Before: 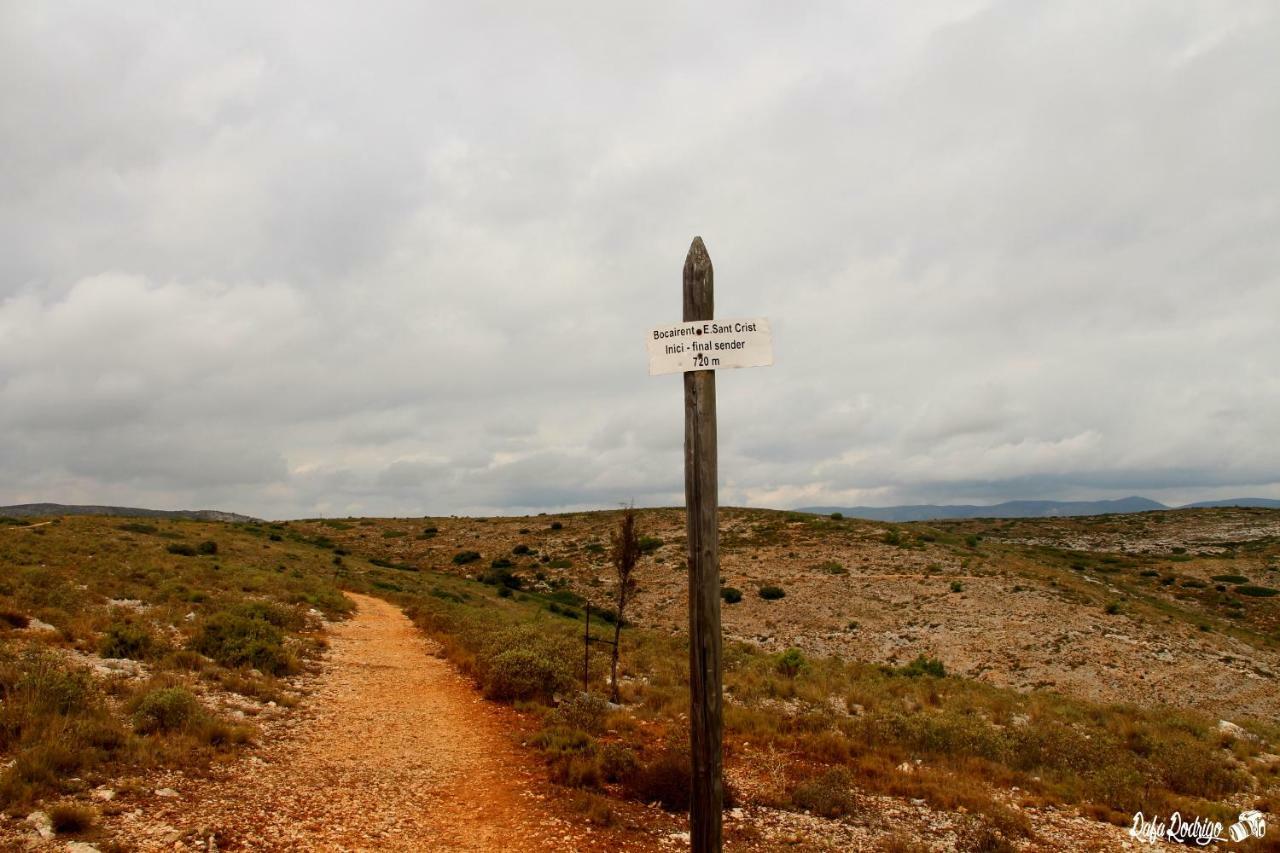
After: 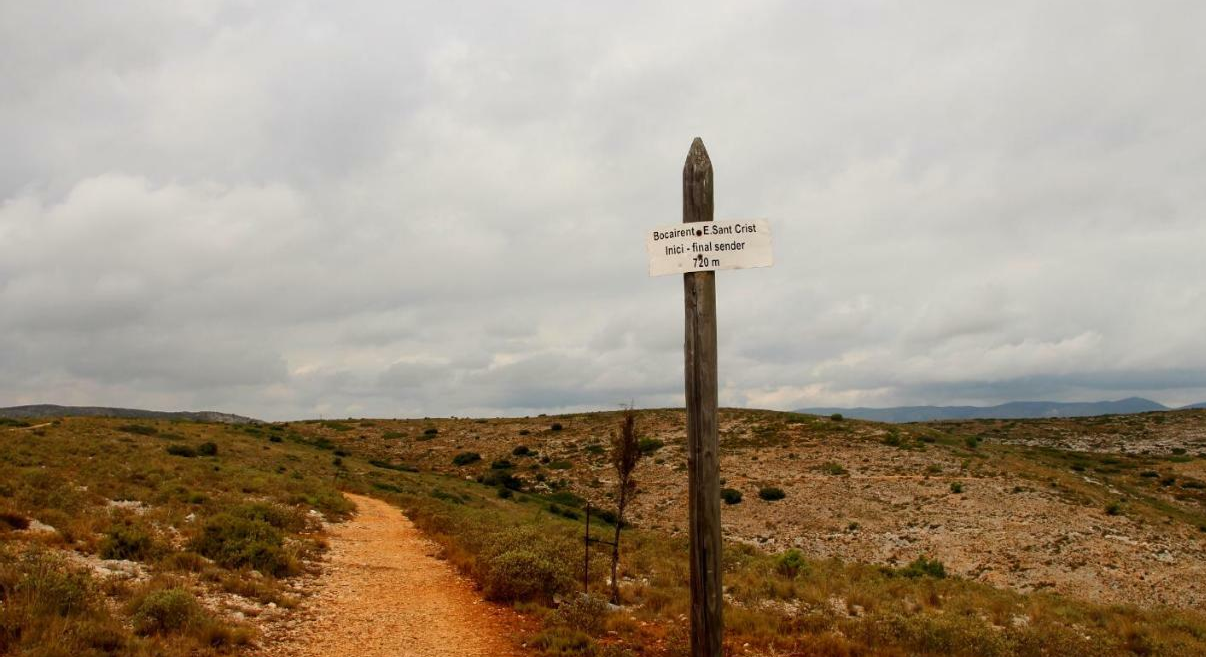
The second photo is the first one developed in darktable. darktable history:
crop and rotate: angle 0.03°, top 11.643%, right 5.651%, bottom 11.189%
